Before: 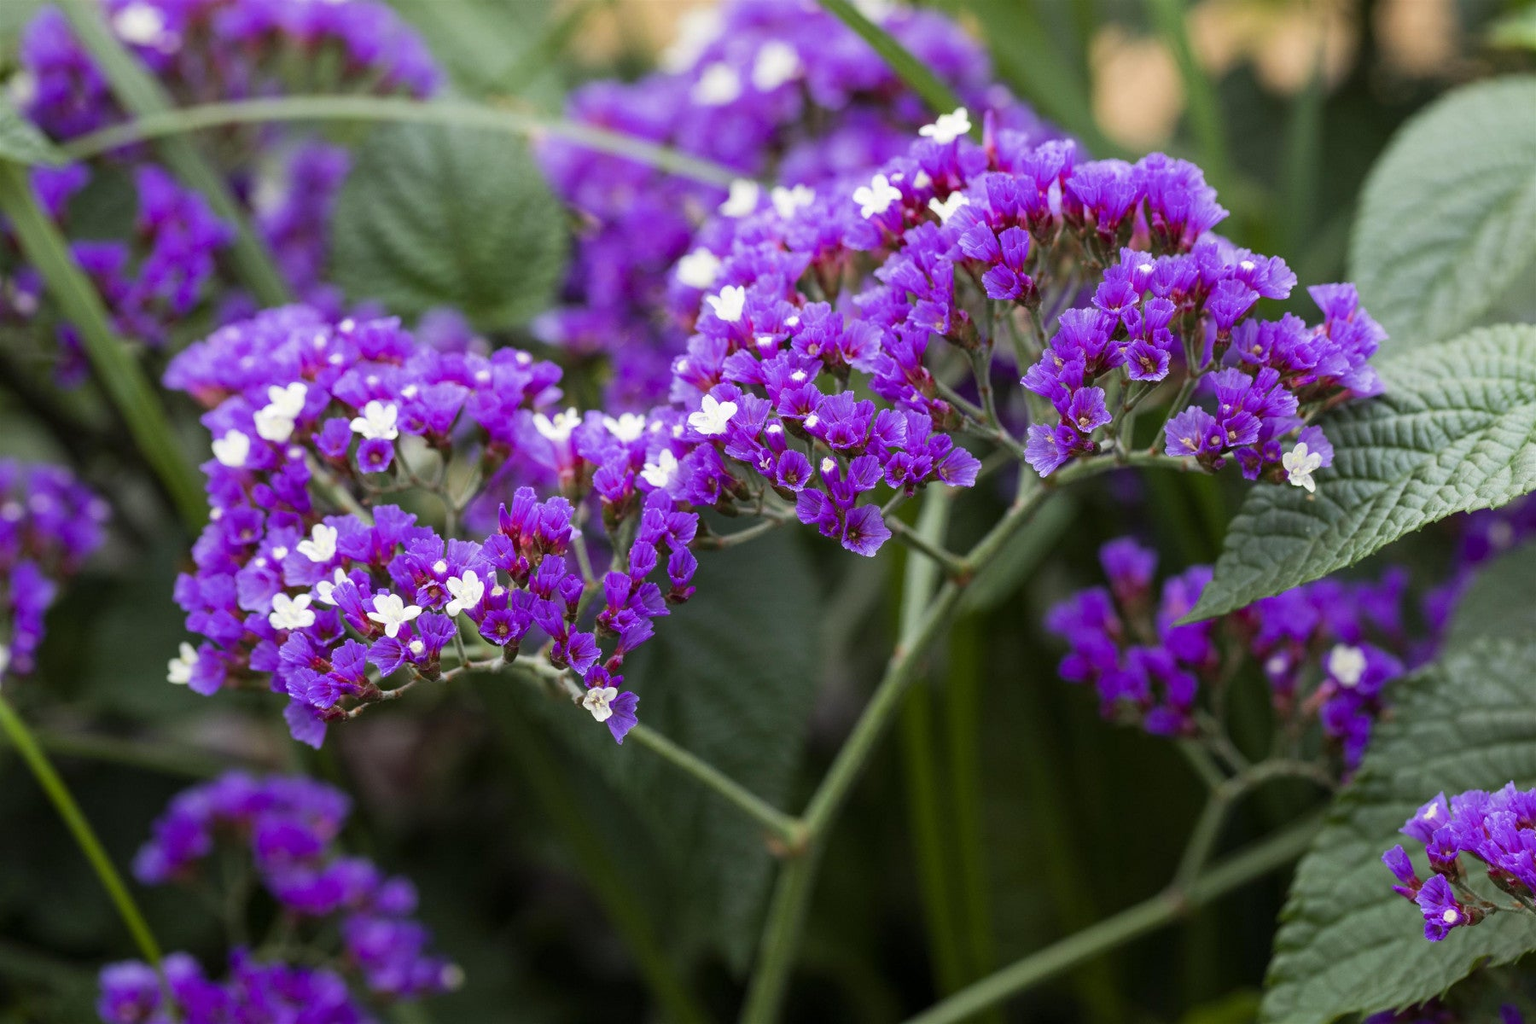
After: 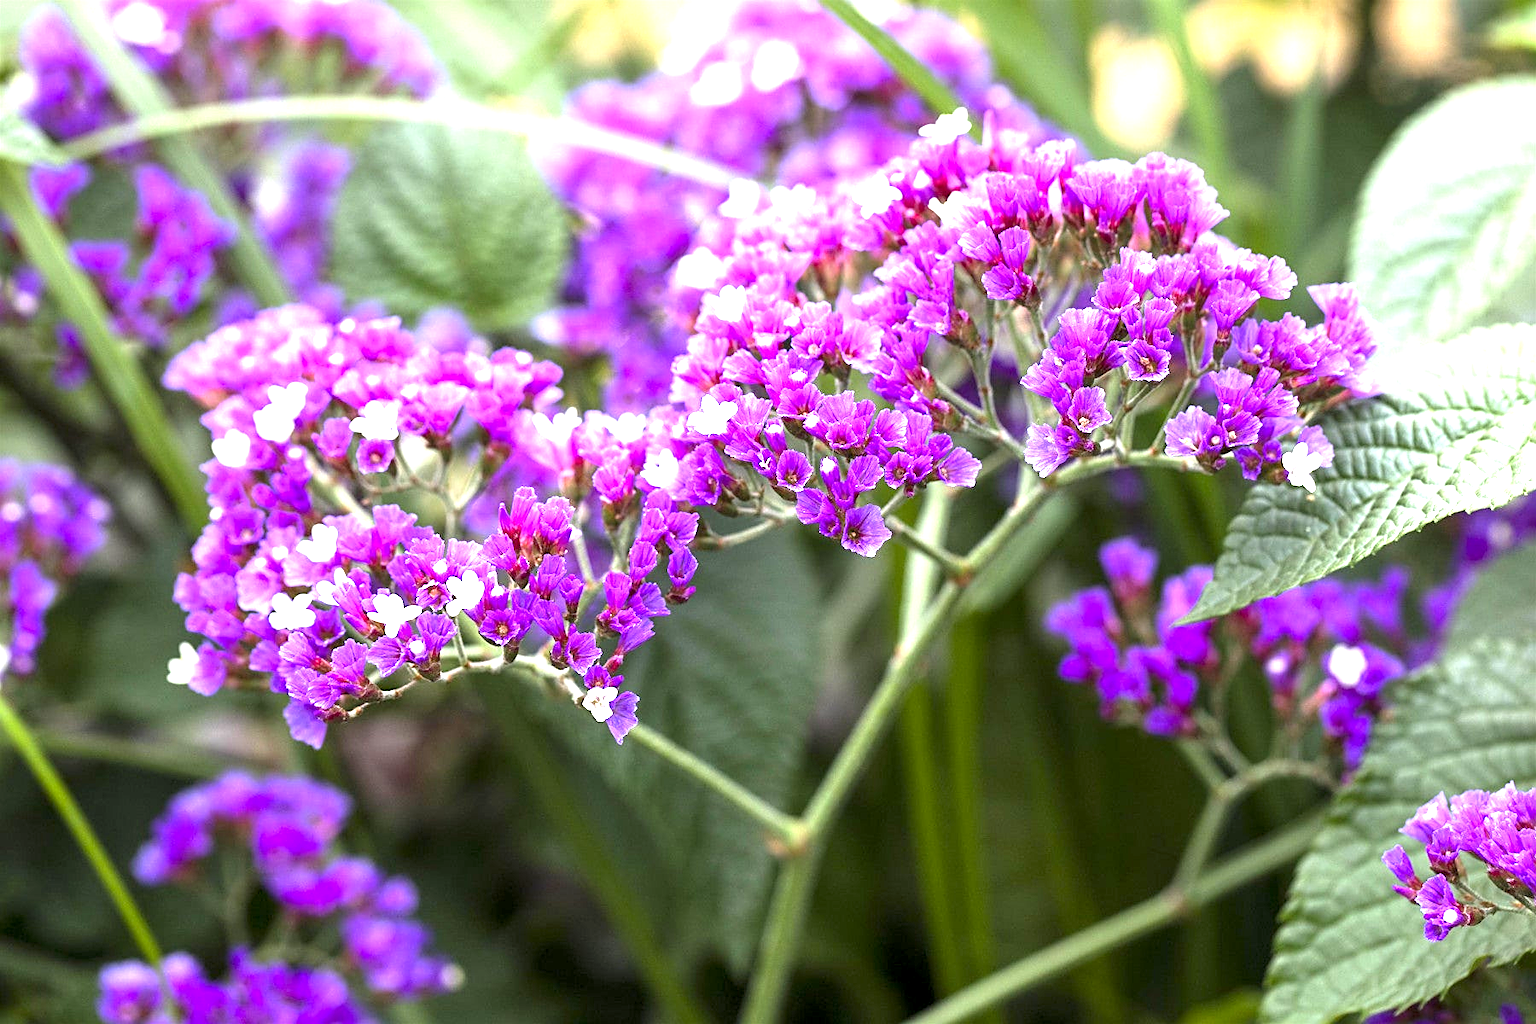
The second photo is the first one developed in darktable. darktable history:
sharpen: on, module defaults
exposure: black level correction 0.001, exposure 1.732 EV, compensate highlight preservation false
